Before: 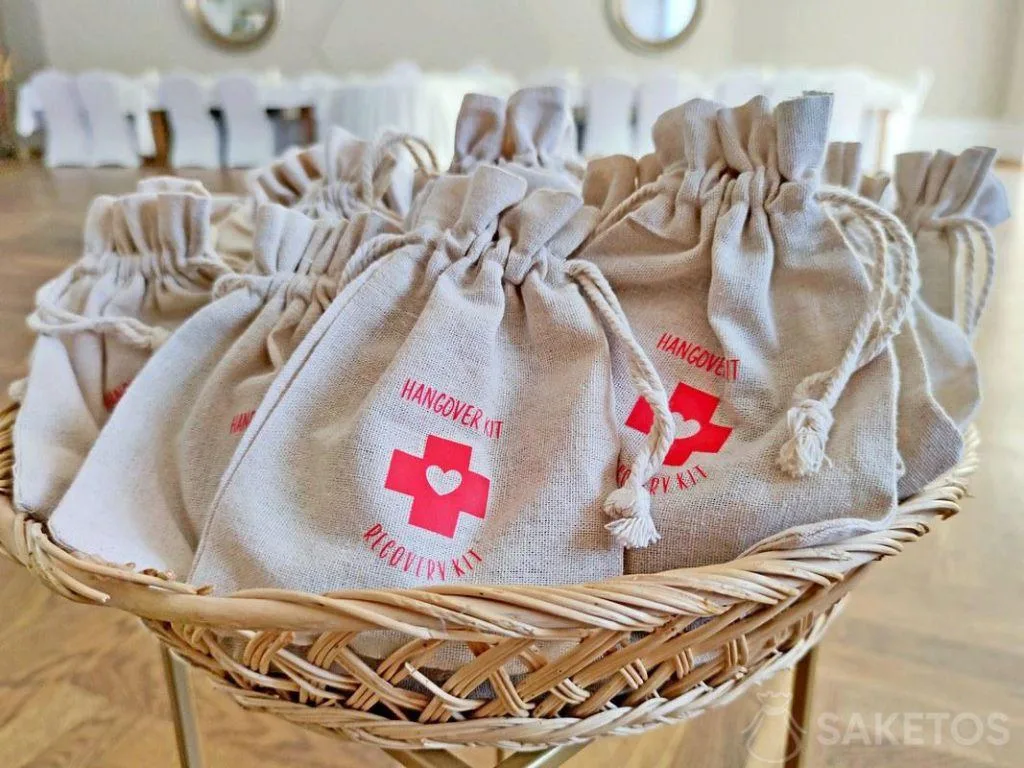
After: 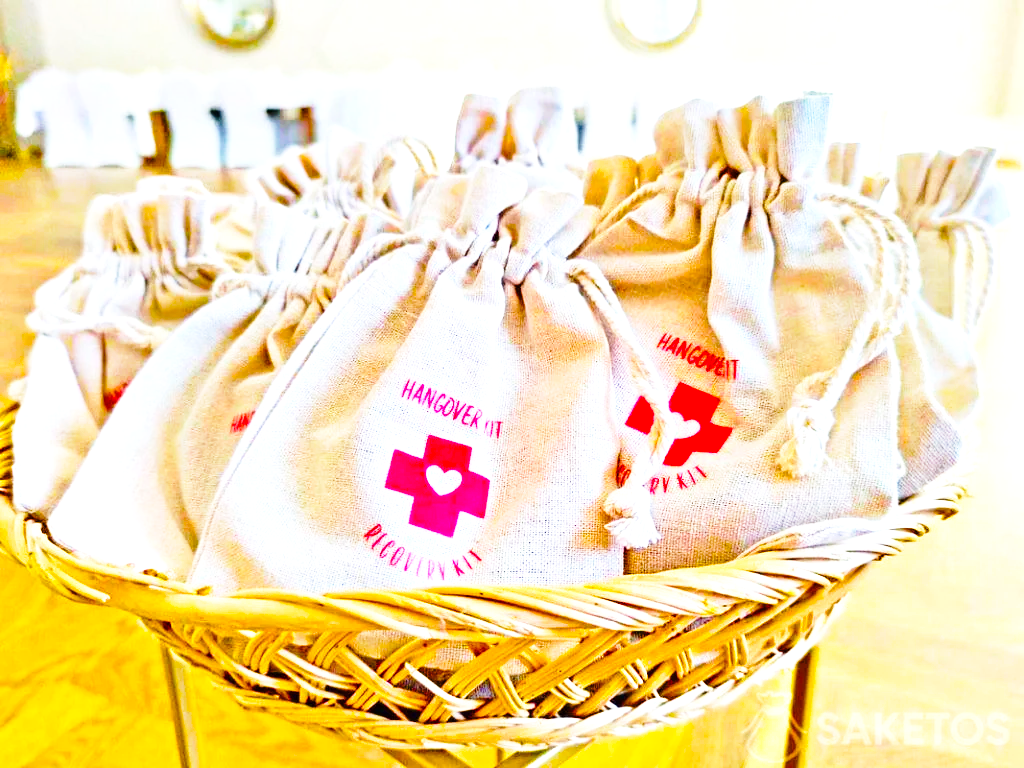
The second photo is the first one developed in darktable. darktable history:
base curve: curves: ch0 [(0, 0) (0.028, 0.03) (0.121, 0.232) (0.46, 0.748) (0.859, 0.968) (1, 1)], preserve colors none
color balance rgb: linear chroma grading › global chroma 25%, perceptual saturation grading › global saturation 40%, perceptual brilliance grading › global brilliance 30%, global vibrance 40%
